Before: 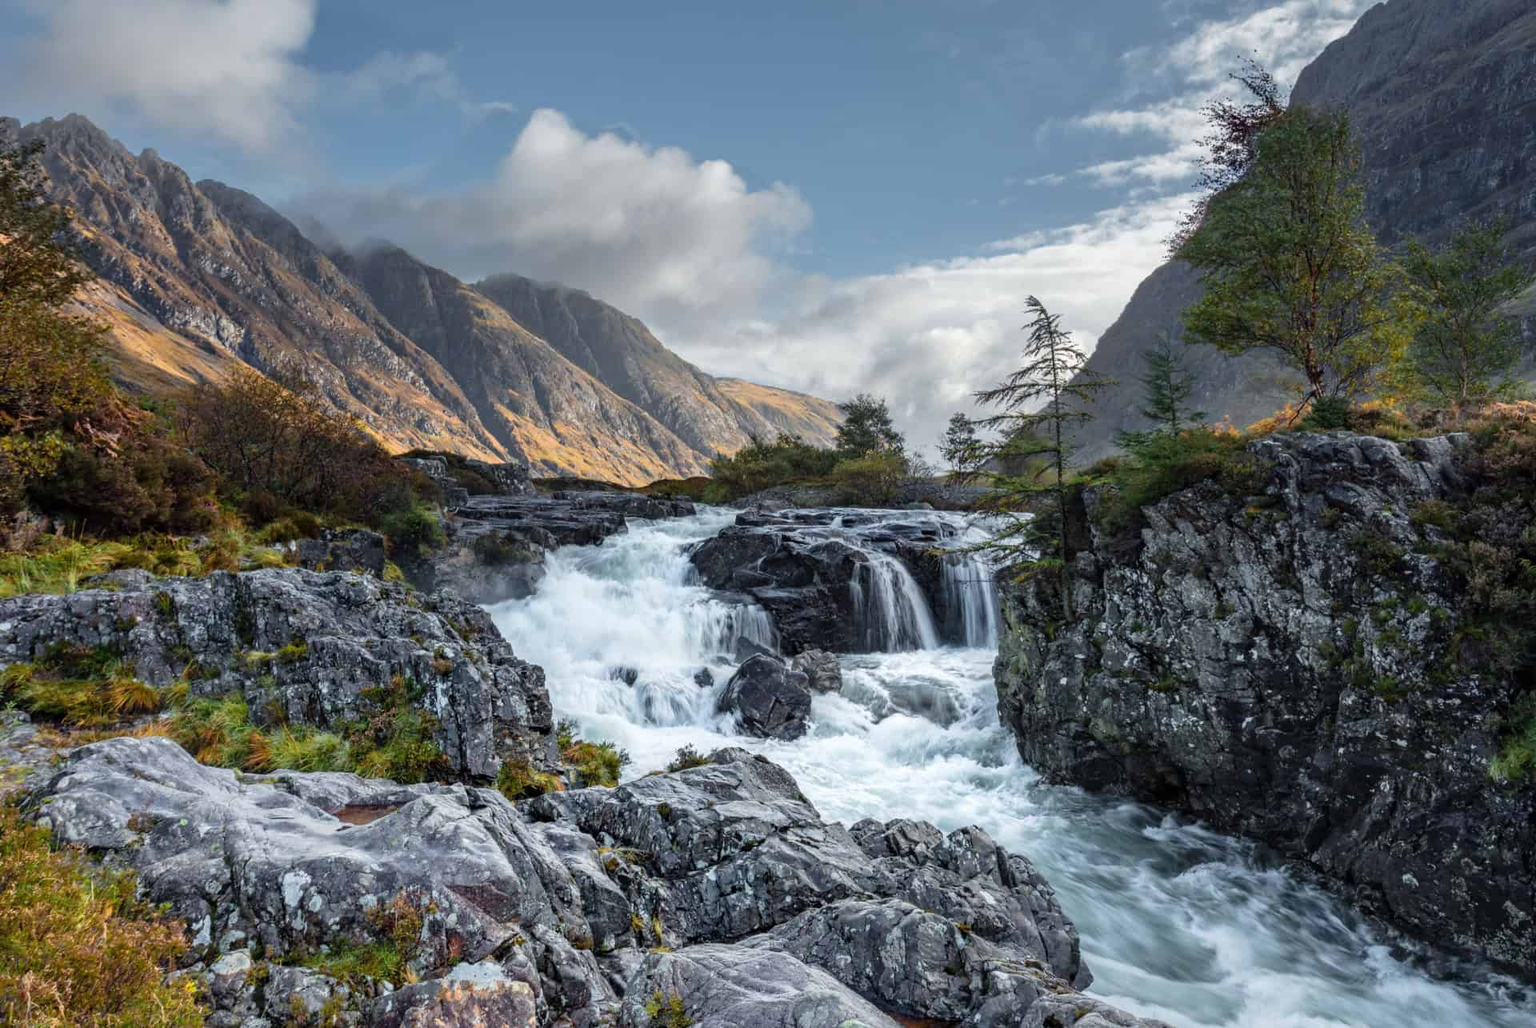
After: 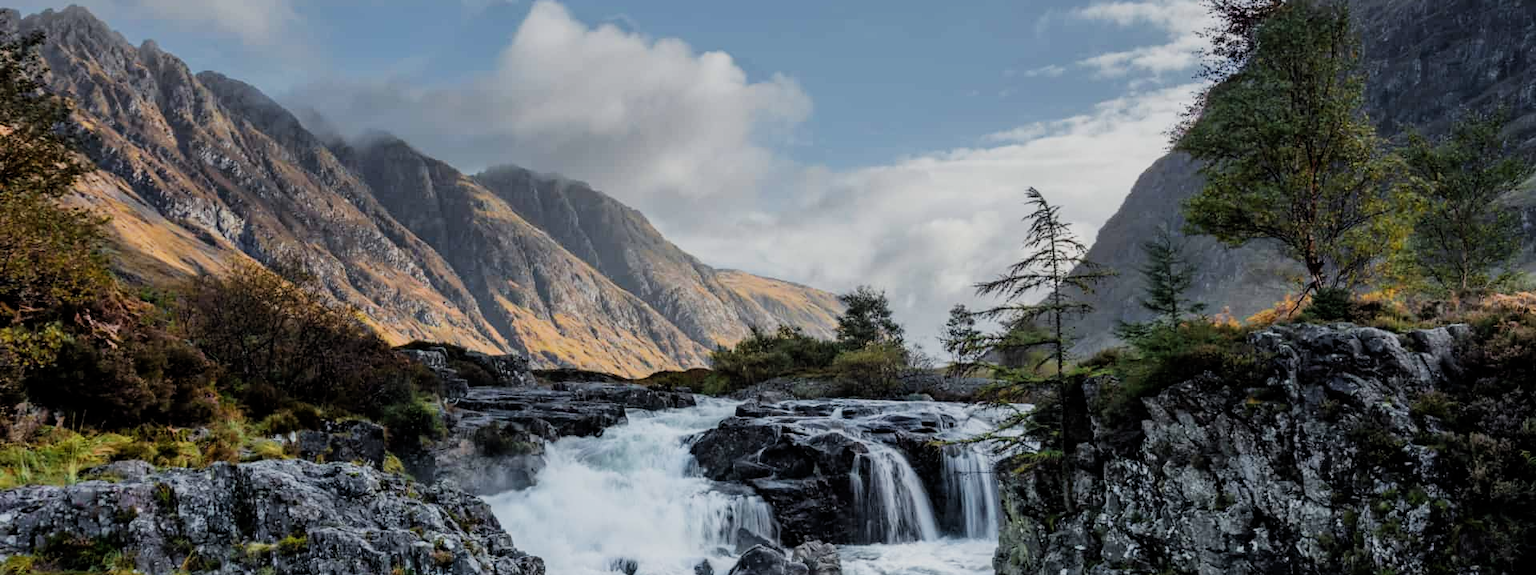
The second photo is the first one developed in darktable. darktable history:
filmic rgb: middle gray luminance 29.13%, black relative exposure -10.37 EV, white relative exposure 5.5 EV, target black luminance 0%, hardness 3.97, latitude 1.62%, contrast 1.131, highlights saturation mix 6.02%, shadows ↔ highlights balance 14.7%
crop and rotate: top 10.589%, bottom 33.446%
